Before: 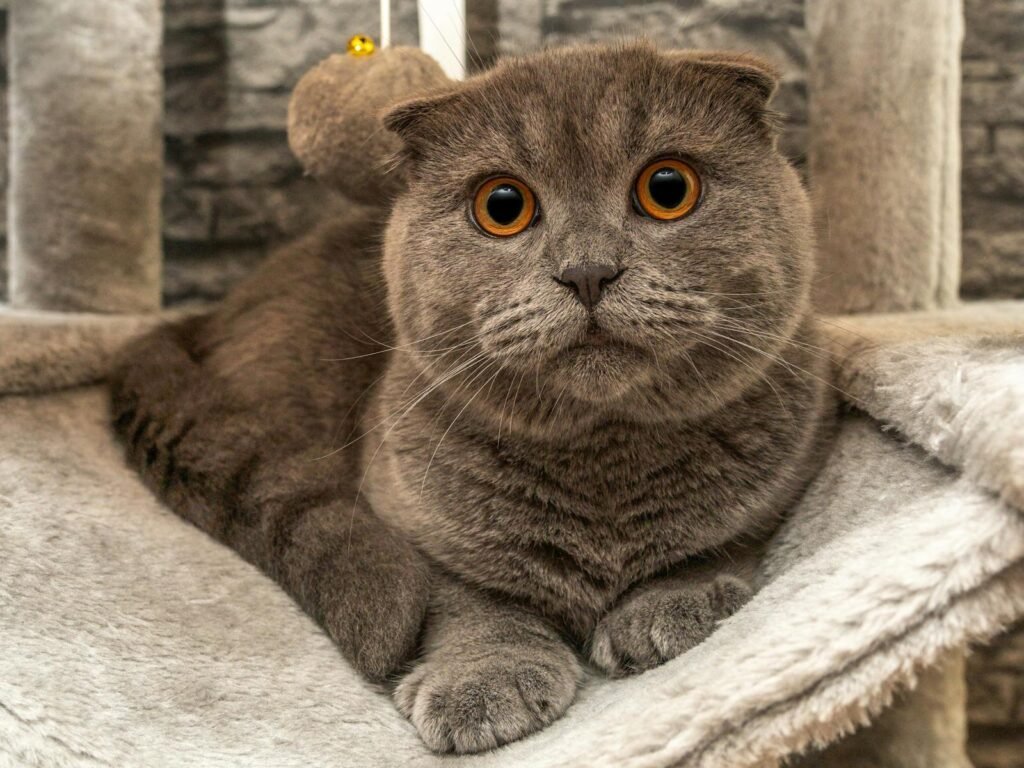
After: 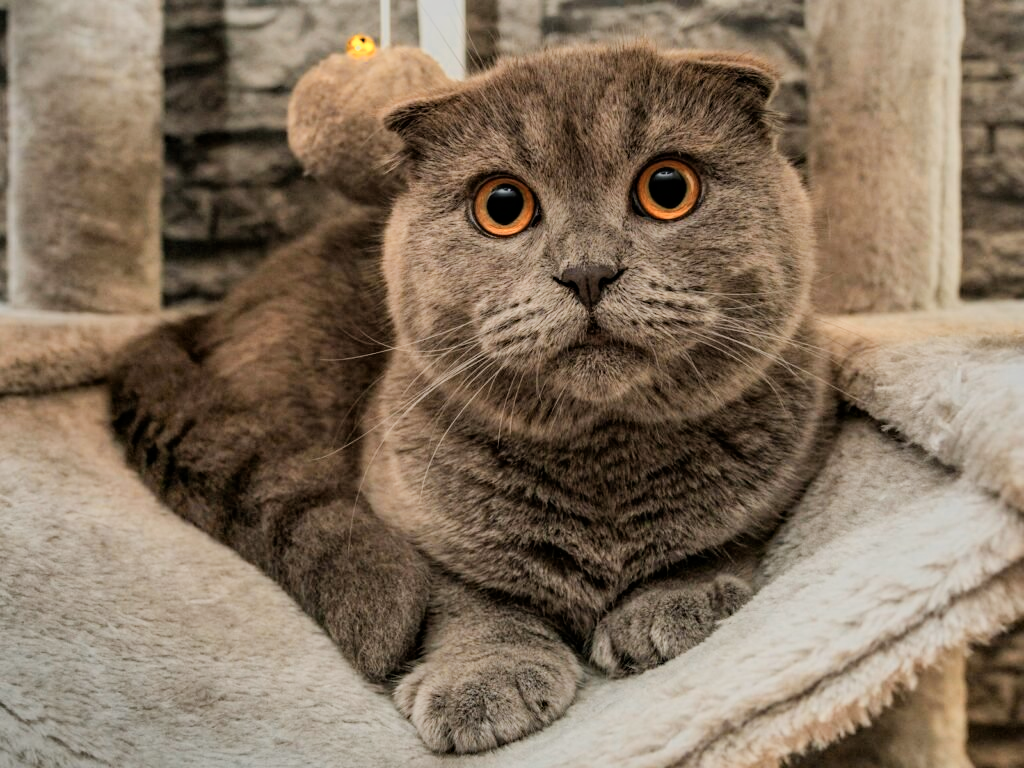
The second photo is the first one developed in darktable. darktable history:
filmic rgb: black relative exposure -7.3 EV, white relative exposure 5.06 EV, threshold 6 EV, hardness 3.21, enable highlight reconstruction true
haze removal: compatibility mode true, adaptive false
color zones: curves: ch0 [(0.018, 0.548) (0.197, 0.654) (0.425, 0.447) (0.605, 0.658) (0.732, 0.579)]; ch1 [(0.105, 0.531) (0.224, 0.531) (0.386, 0.39) (0.618, 0.456) (0.732, 0.456) (0.956, 0.421)]; ch2 [(0.039, 0.583) (0.215, 0.465) (0.399, 0.544) (0.465, 0.548) (0.614, 0.447) (0.724, 0.43) (0.882, 0.623) (0.956, 0.632)]
shadows and highlights: shadows 20.81, highlights -81.96, soften with gaussian
